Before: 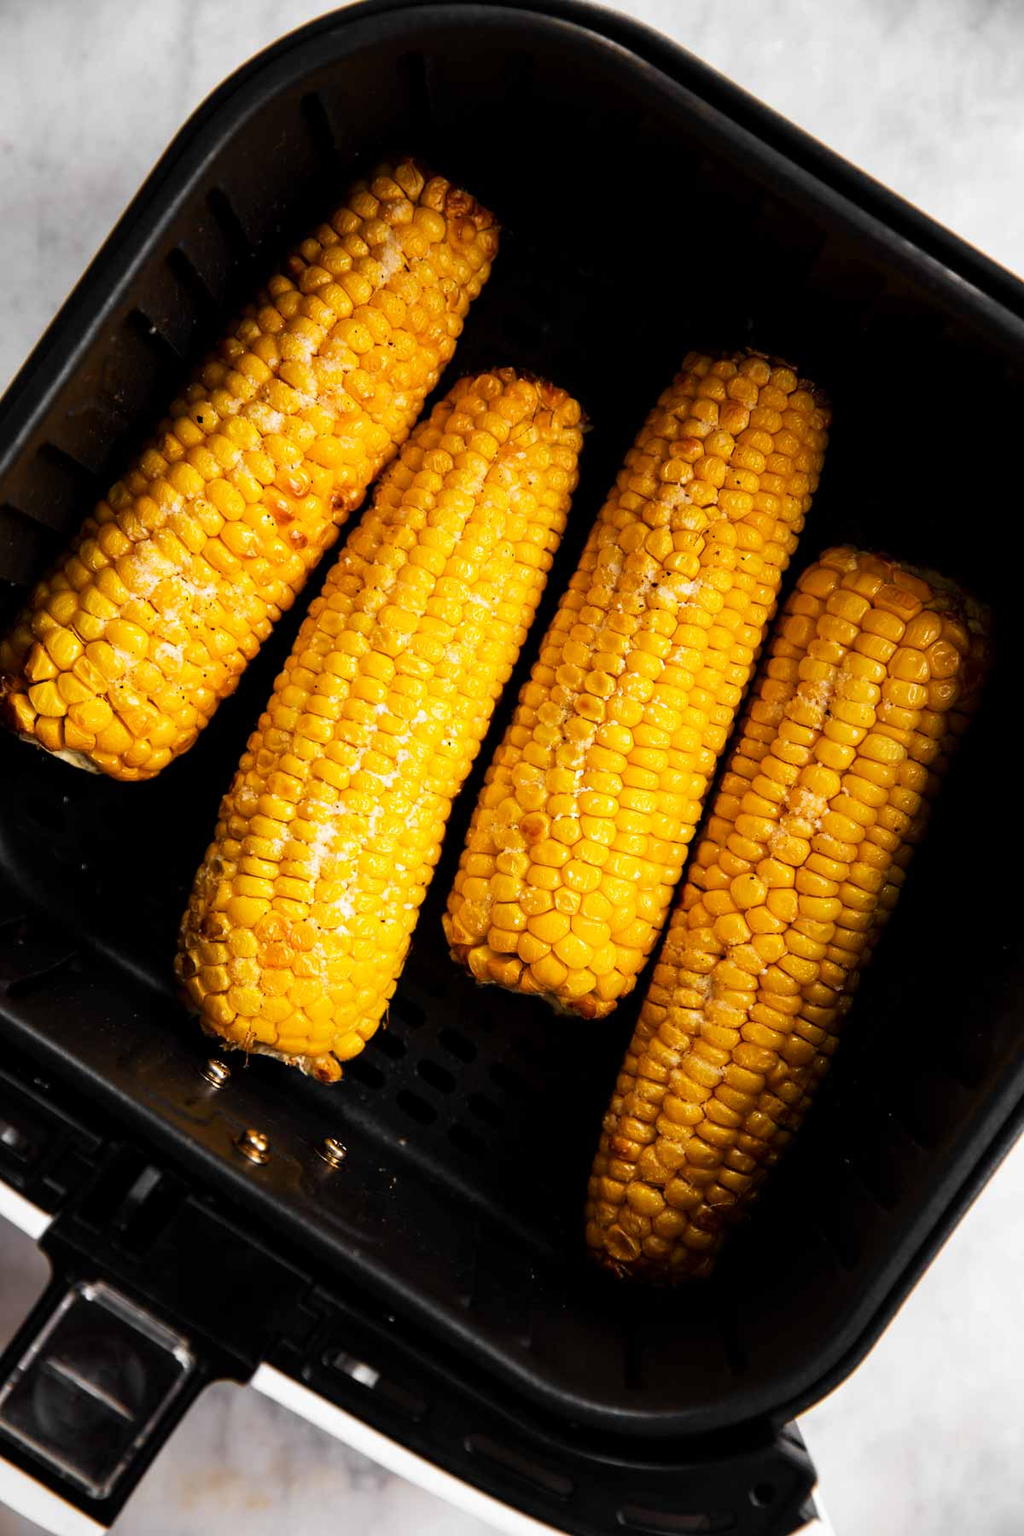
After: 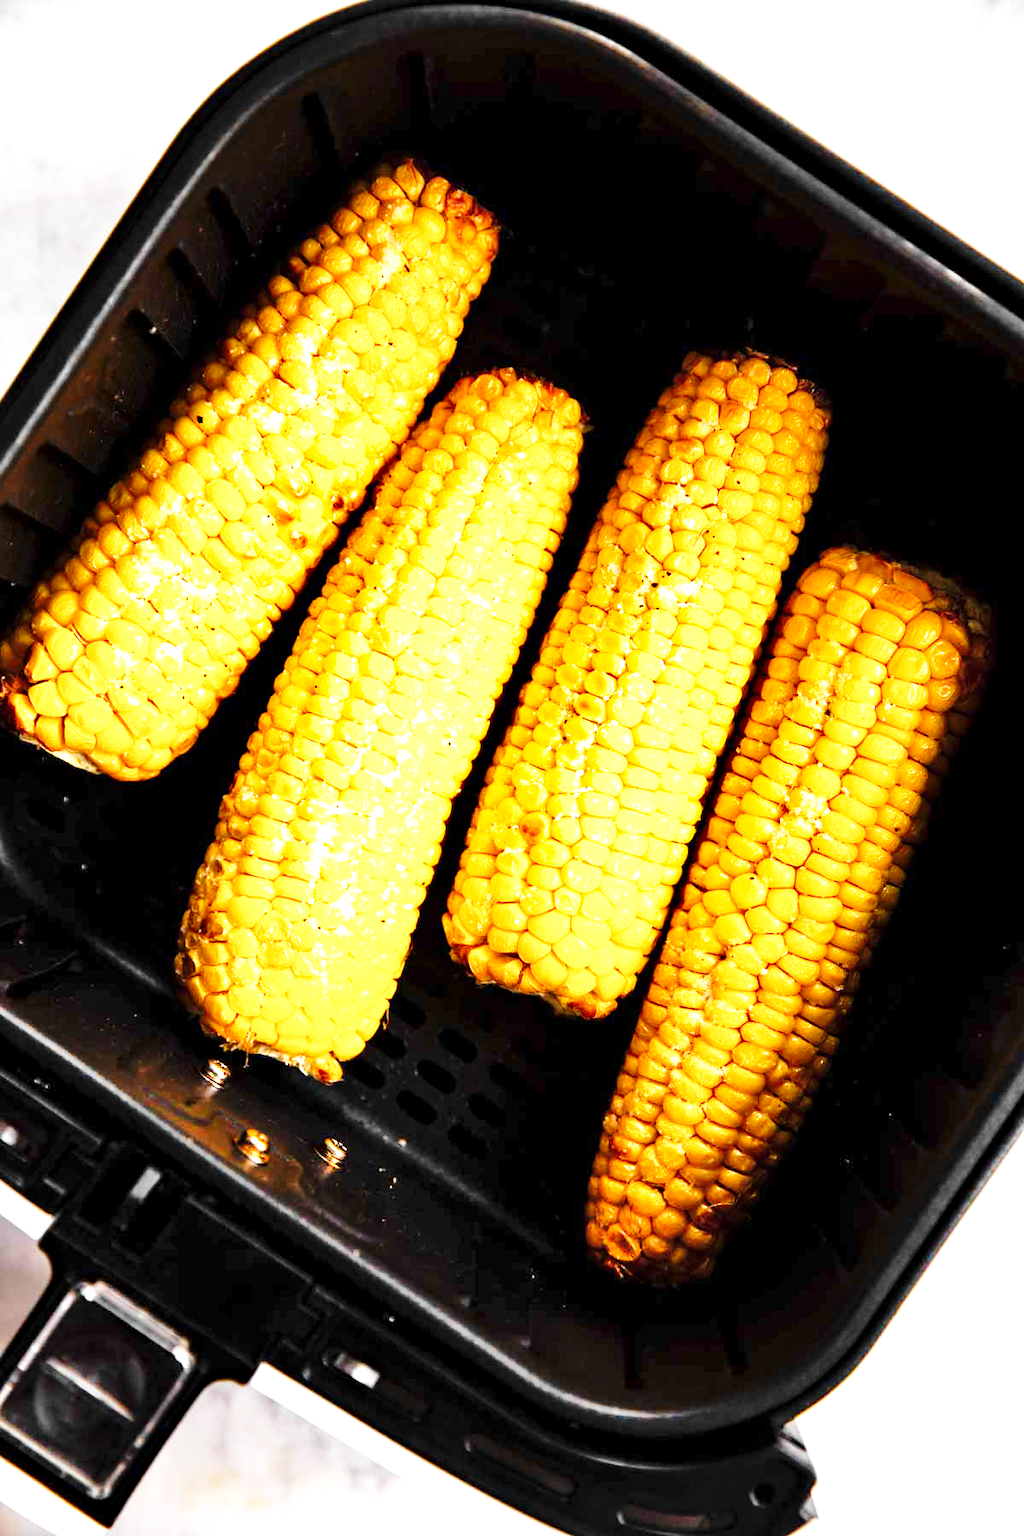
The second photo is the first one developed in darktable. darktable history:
tone equalizer: on, module defaults
haze removal: compatibility mode true, adaptive false
shadows and highlights: shadows 53, soften with gaussian
exposure: exposure 1.137 EV, compensate highlight preservation false
base curve: curves: ch0 [(0, 0) (0.028, 0.03) (0.121, 0.232) (0.46, 0.748) (0.859, 0.968) (1, 1)], preserve colors none
